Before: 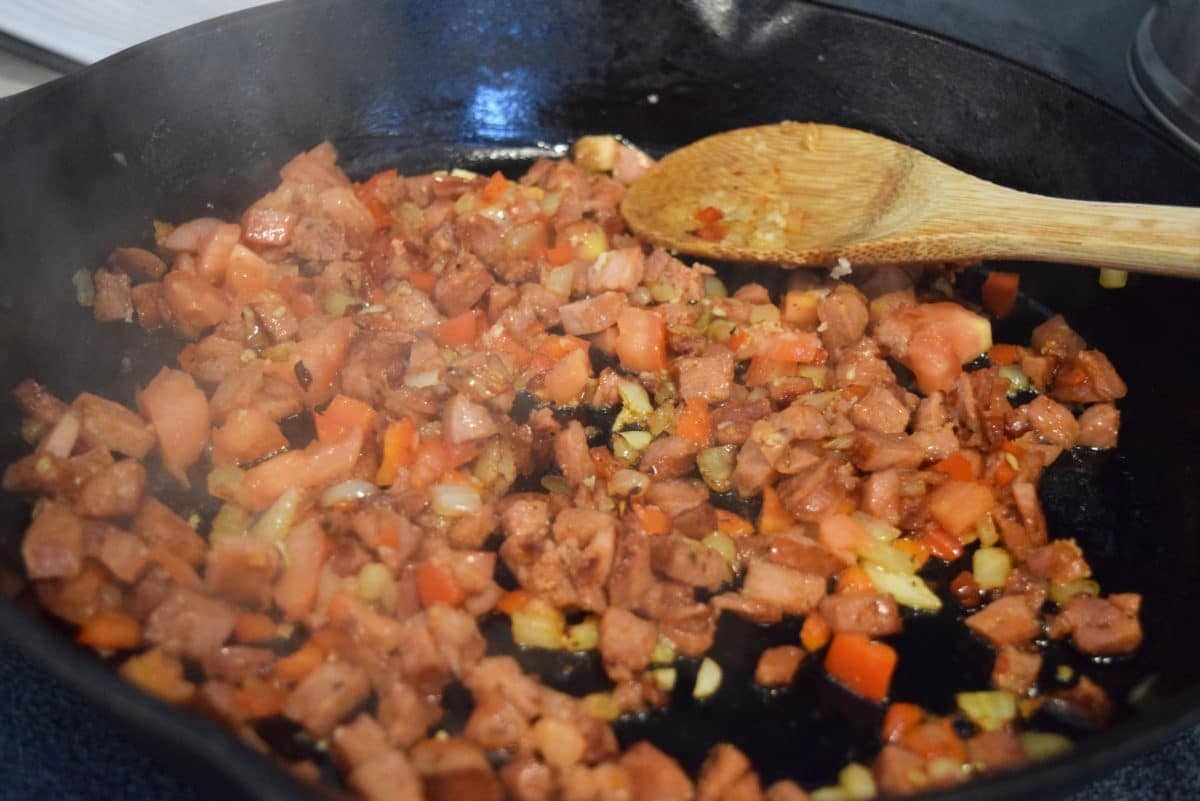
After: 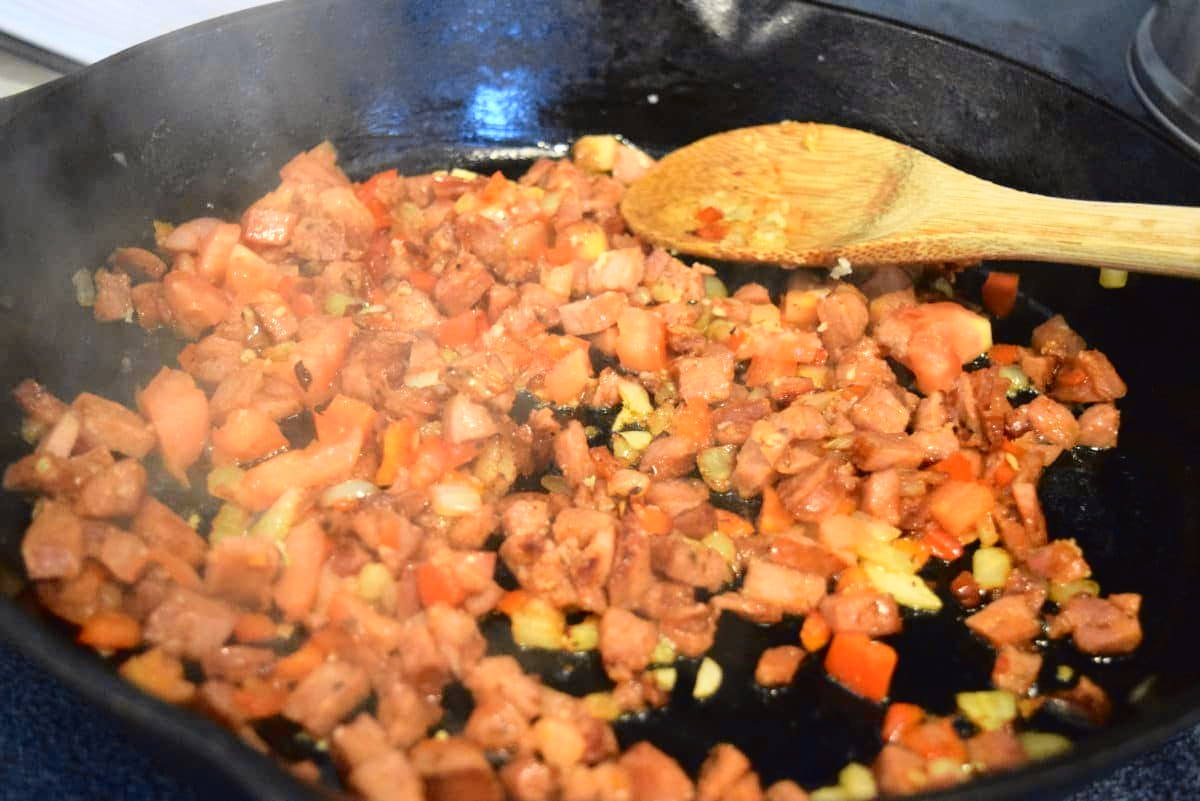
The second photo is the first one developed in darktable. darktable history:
tone curve: curves: ch0 [(0, 0.021) (0.049, 0.044) (0.152, 0.14) (0.328, 0.377) (0.473, 0.543) (0.641, 0.705) (0.85, 0.894) (1, 0.969)]; ch1 [(0, 0) (0.302, 0.331) (0.433, 0.432) (0.472, 0.47) (0.502, 0.503) (0.527, 0.516) (0.564, 0.573) (0.614, 0.626) (0.677, 0.701) (0.859, 0.885) (1, 1)]; ch2 [(0, 0) (0.33, 0.301) (0.447, 0.44) (0.487, 0.496) (0.502, 0.516) (0.535, 0.563) (0.565, 0.597) (0.608, 0.641) (1, 1)], color space Lab, independent channels, preserve colors none
color correction: highlights b* -0.019
exposure: black level correction 0.001, exposure 0.499 EV, compensate highlight preservation false
